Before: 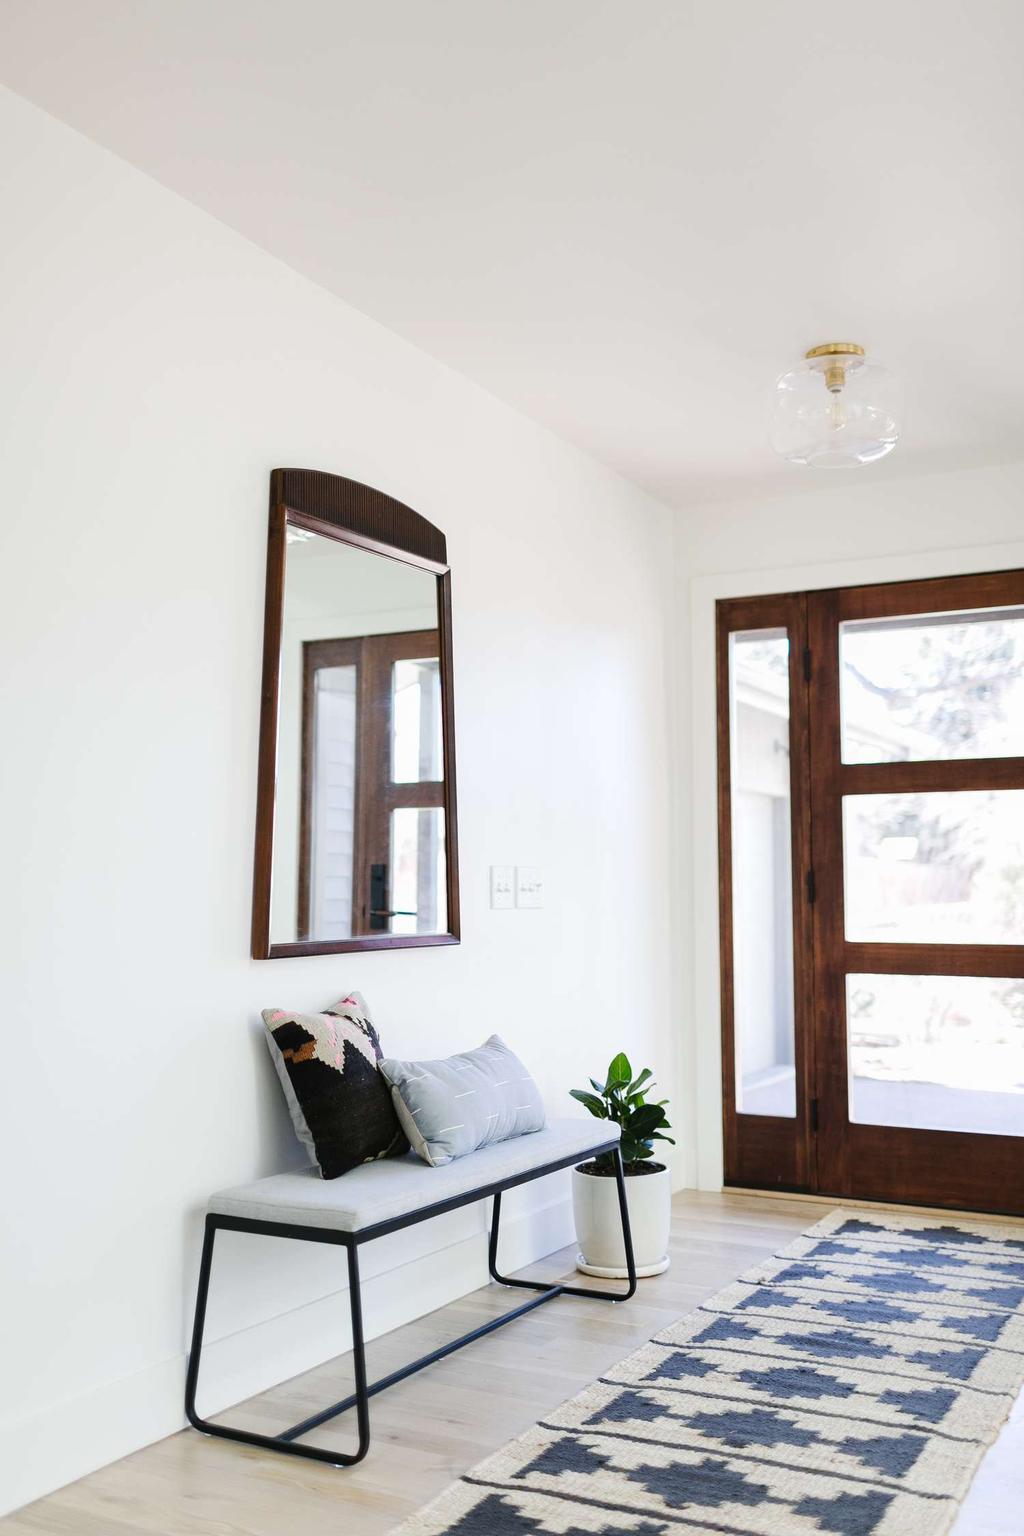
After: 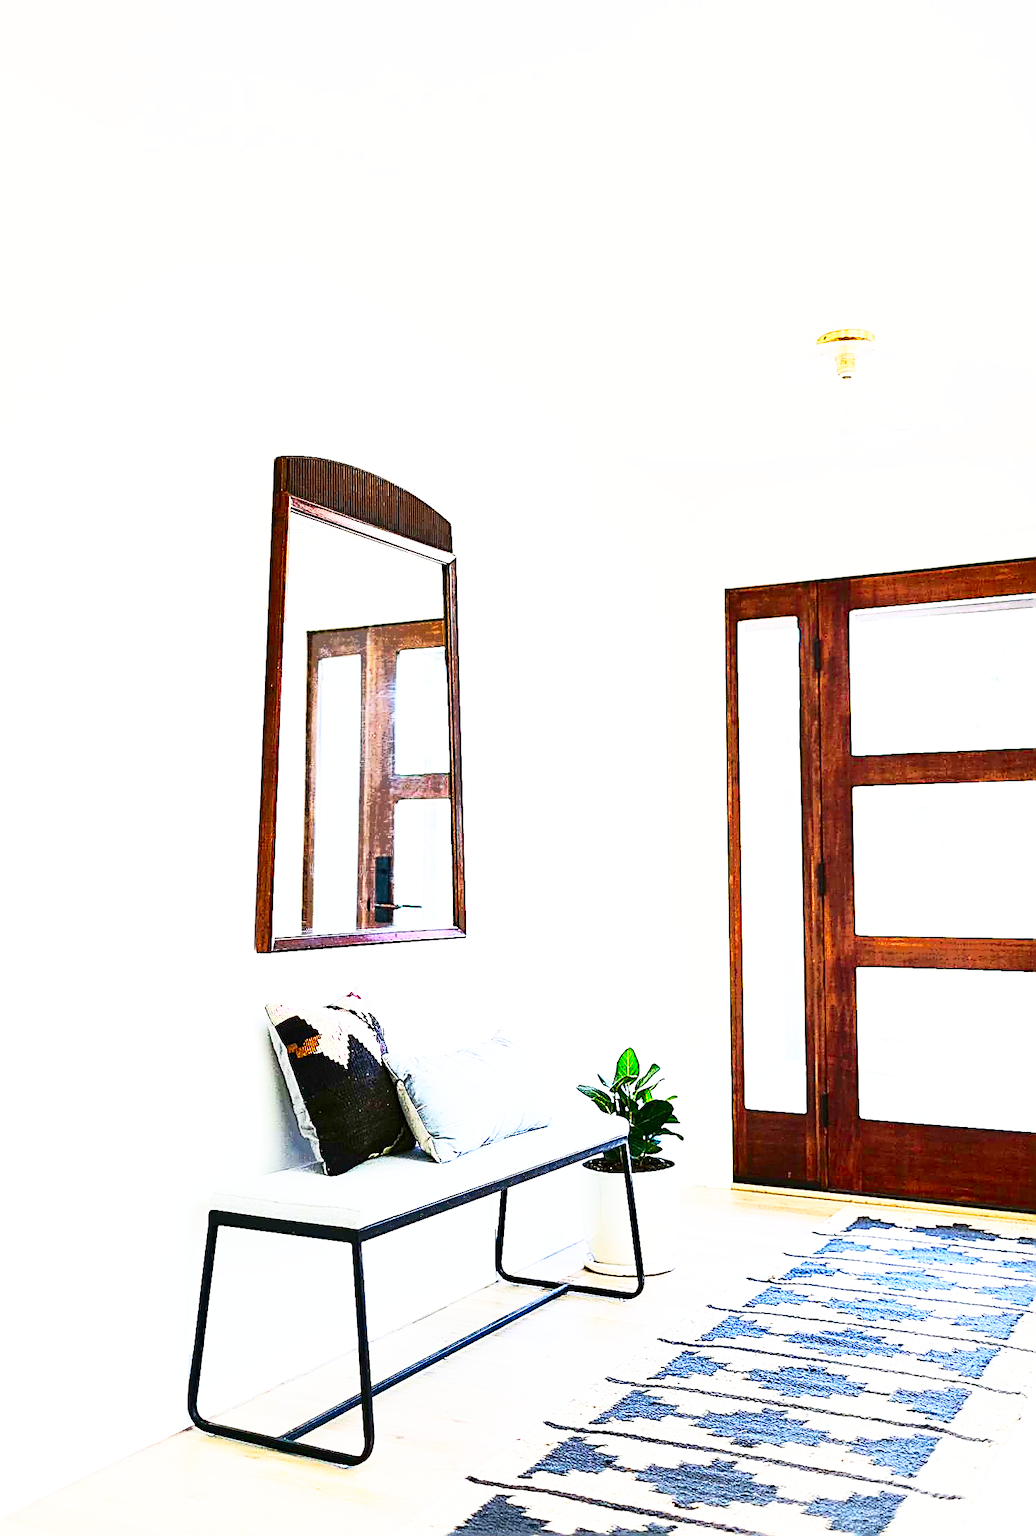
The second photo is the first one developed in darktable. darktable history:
exposure: black level correction 0, exposure 0.701 EV, compensate highlight preservation false
shadows and highlights: shadows 39.47, highlights -60.06
crop: top 1.234%, right 0.061%
tone equalizer: -8 EV 0.262 EV, -7 EV 0.394 EV, -6 EV 0.424 EV, -5 EV 0.233 EV, -3 EV -0.244 EV, -2 EV -0.443 EV, -1 EV -0.416 EV, +0 EV -0.271 EV
sharpen: amount 1.984
contrast brightness saturation: contrast 0.414, brightness 0.102, saturation 0.211
base curve: curves: ch0 [(0, 0) (0.007, 0.004) (0.027, 0.03) (0.046, 0.07) (0.207, 0.54) (0.442, 0.872) (0.673, 0.972) (1, 1)], preserve colors none
